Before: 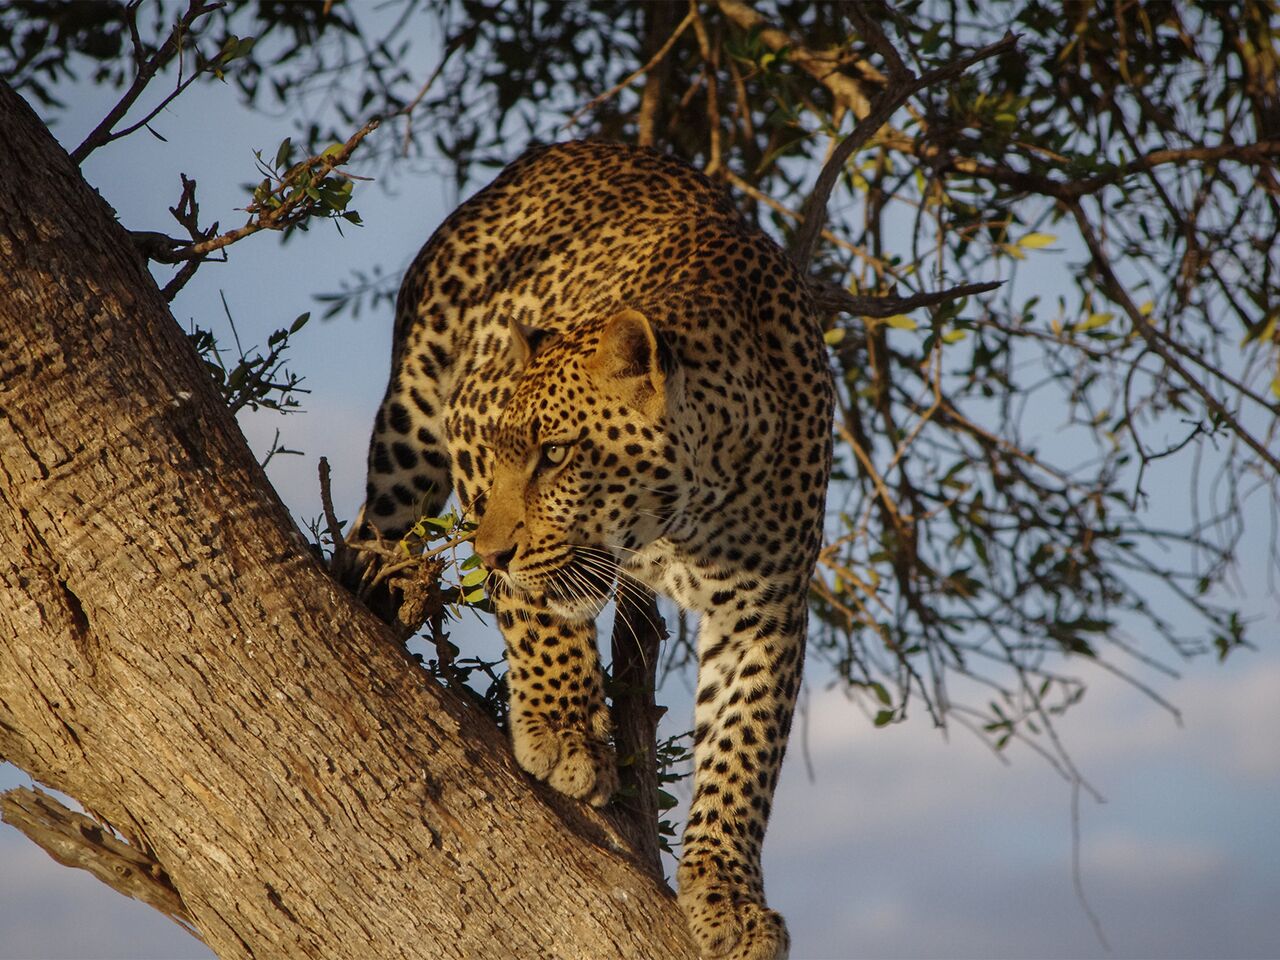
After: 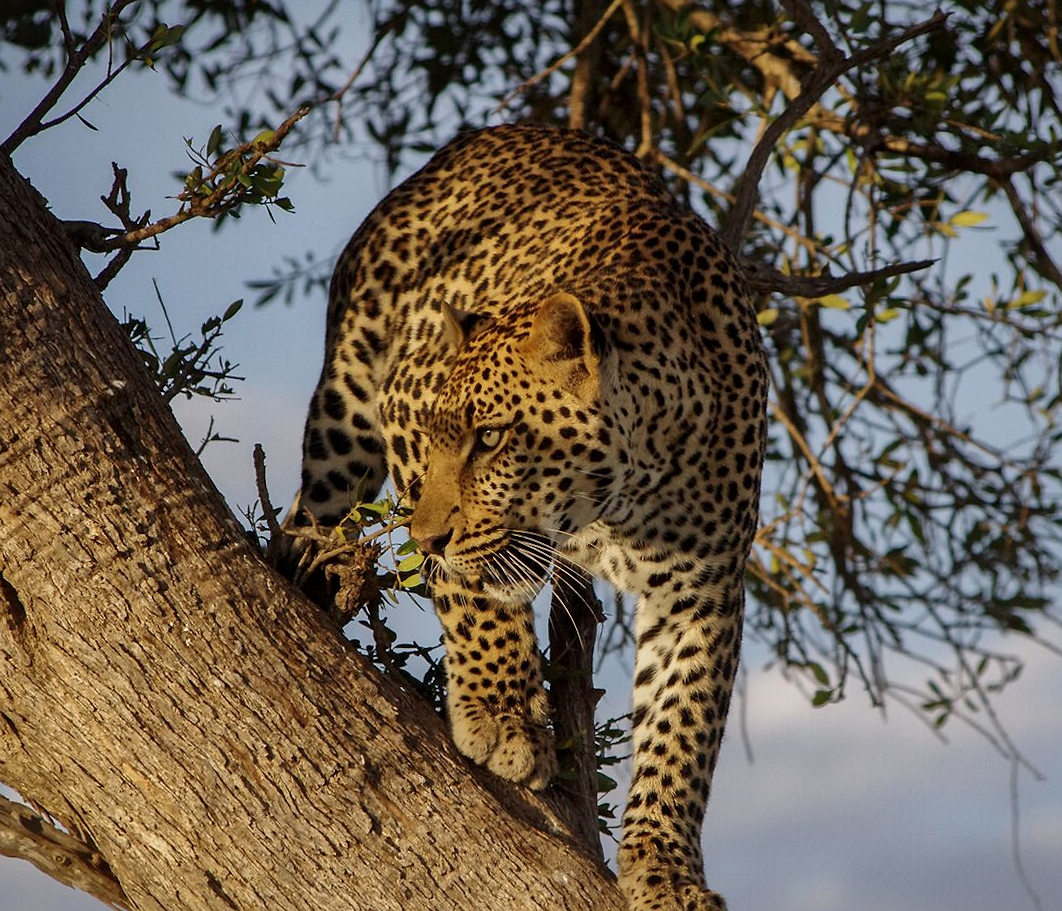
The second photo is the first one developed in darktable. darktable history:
crop and rotate: angle 0.719°, left 4.343%, top 1.028%, right 11.24%, bottom 2.438%
sharpen: radius 1.014, threshold 1.126
local contrast: mode bilateral grid, contrast 20, coarseness 50, detail 132%, midtone range 0.2
tone equalizer: edges refinement/feathering 500, mask exposure compensation -1.57 EV, preserve details no
